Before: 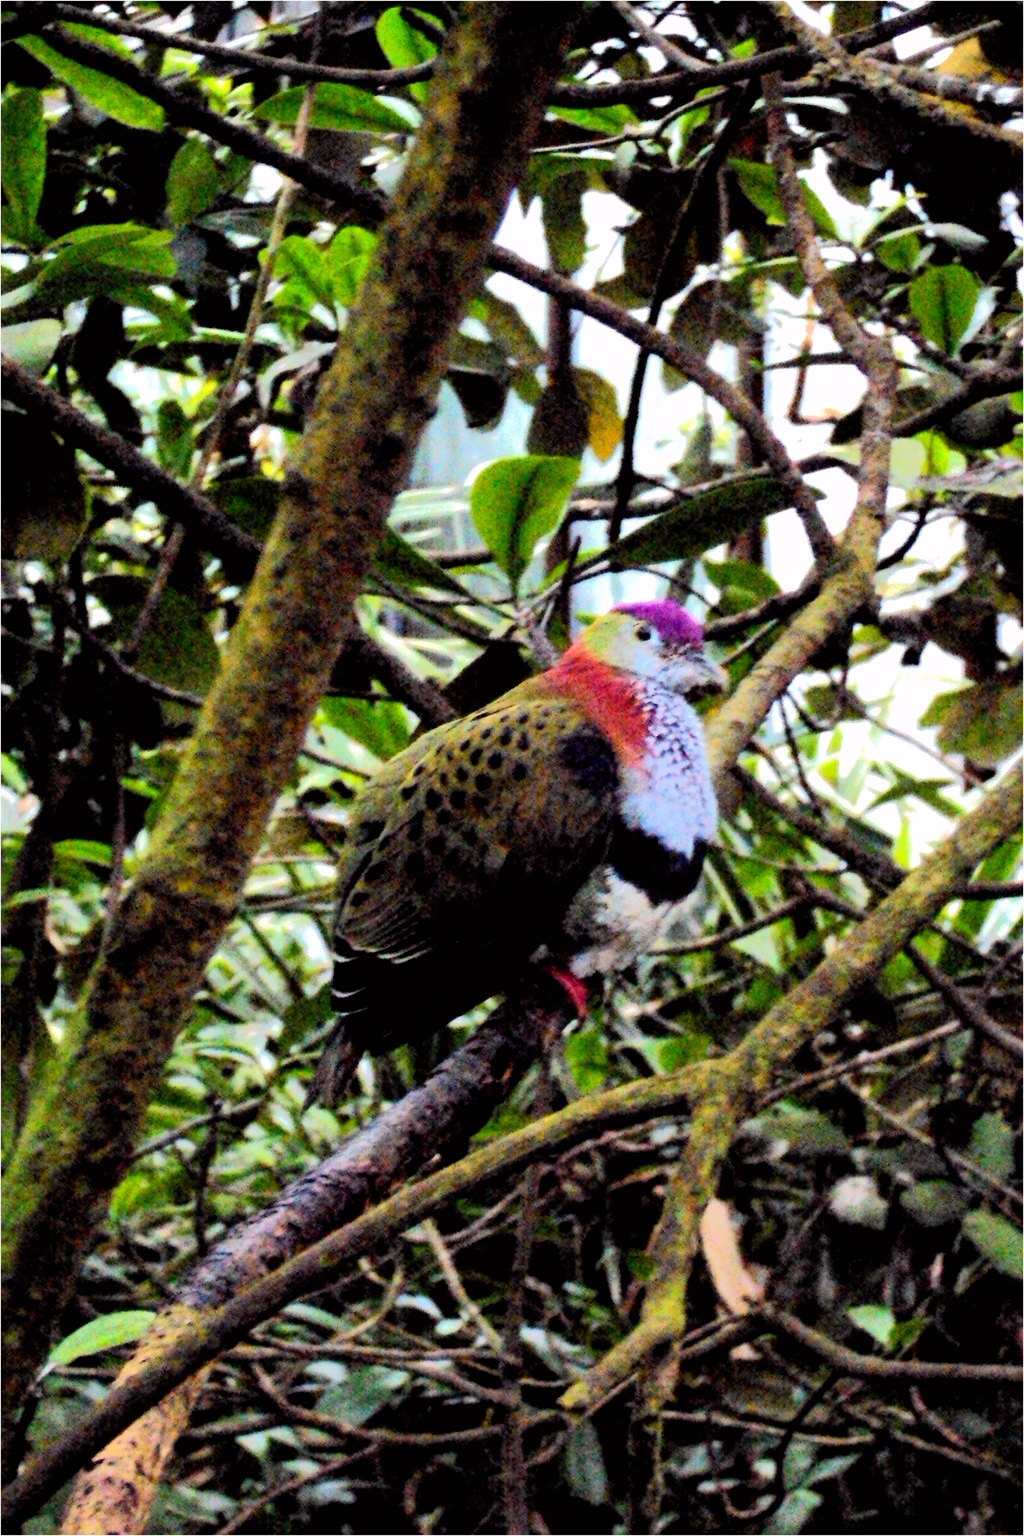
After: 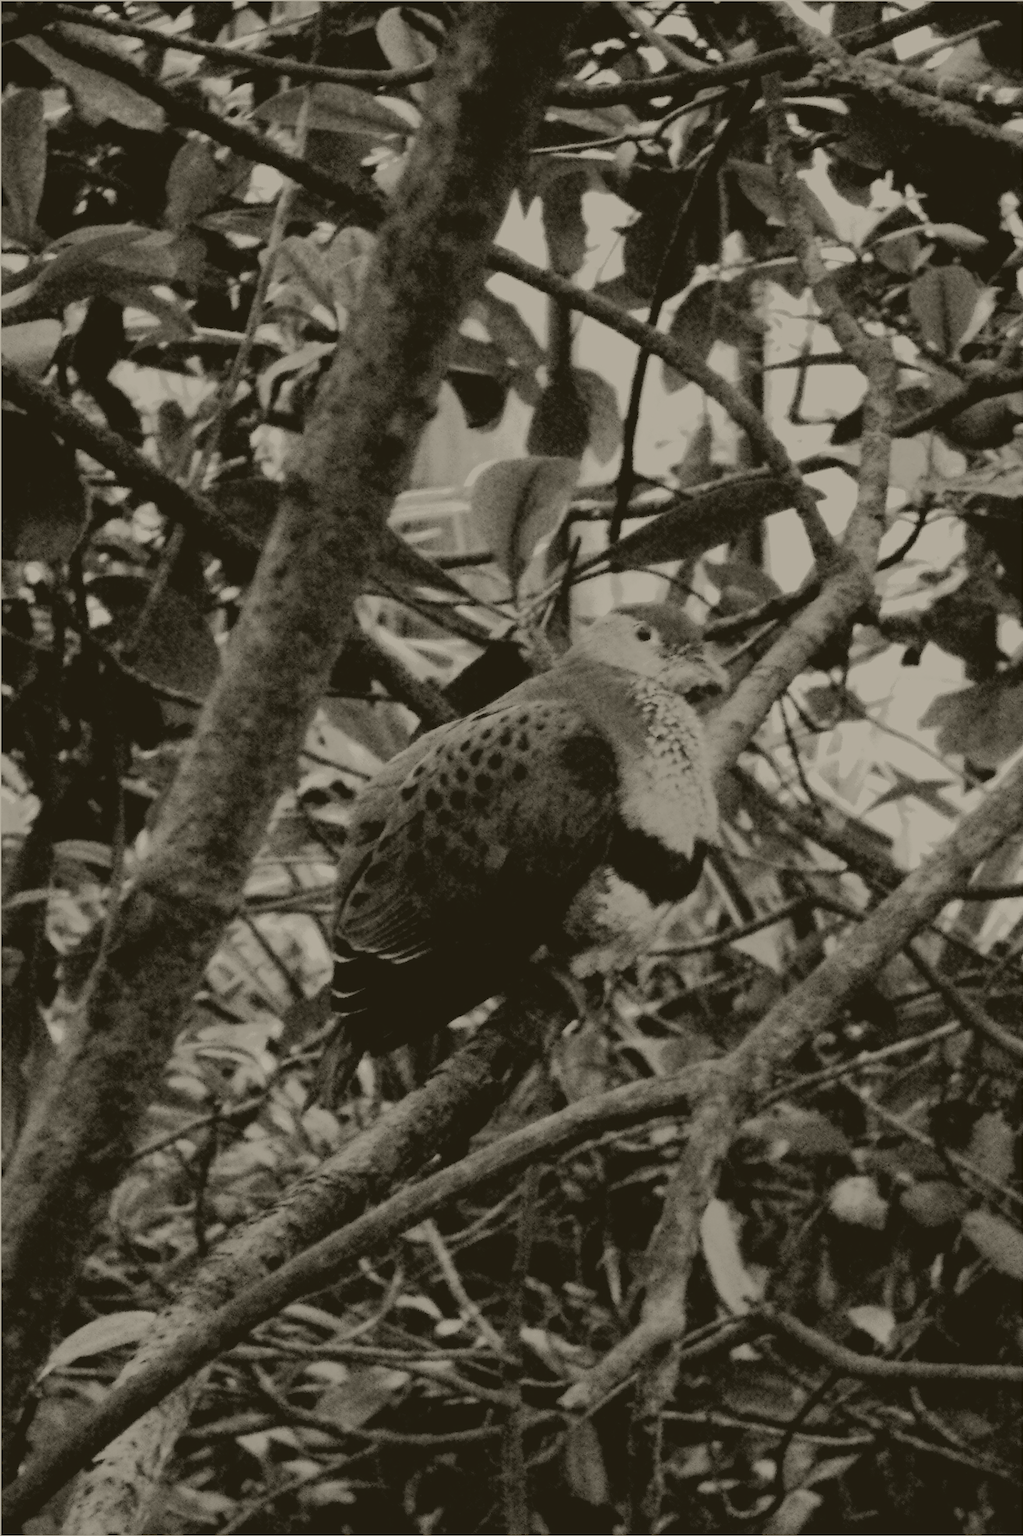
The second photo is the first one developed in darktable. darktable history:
colorize: hue 41.44°, saturation 22%, source mix 60%, lightness 10.61%
white balance: red 1.004, blue 1.096
